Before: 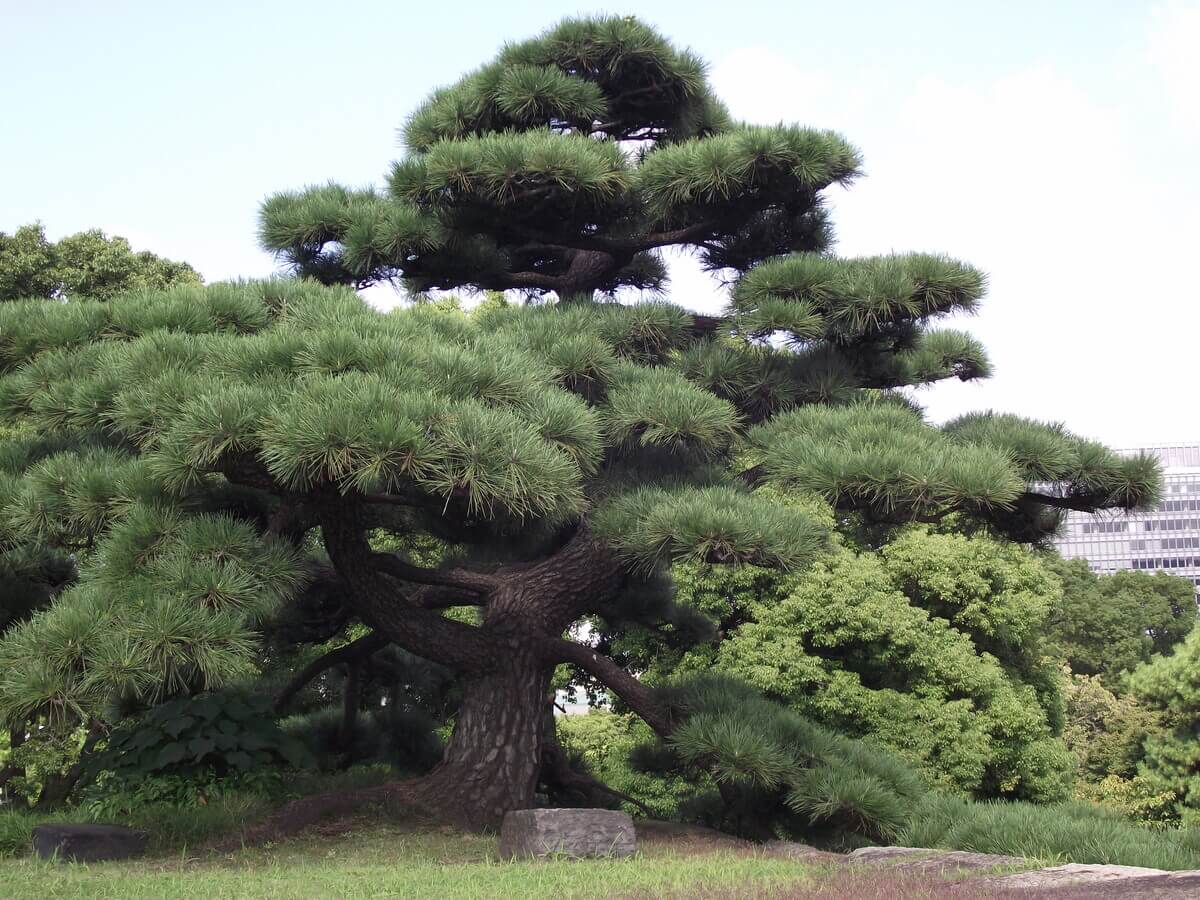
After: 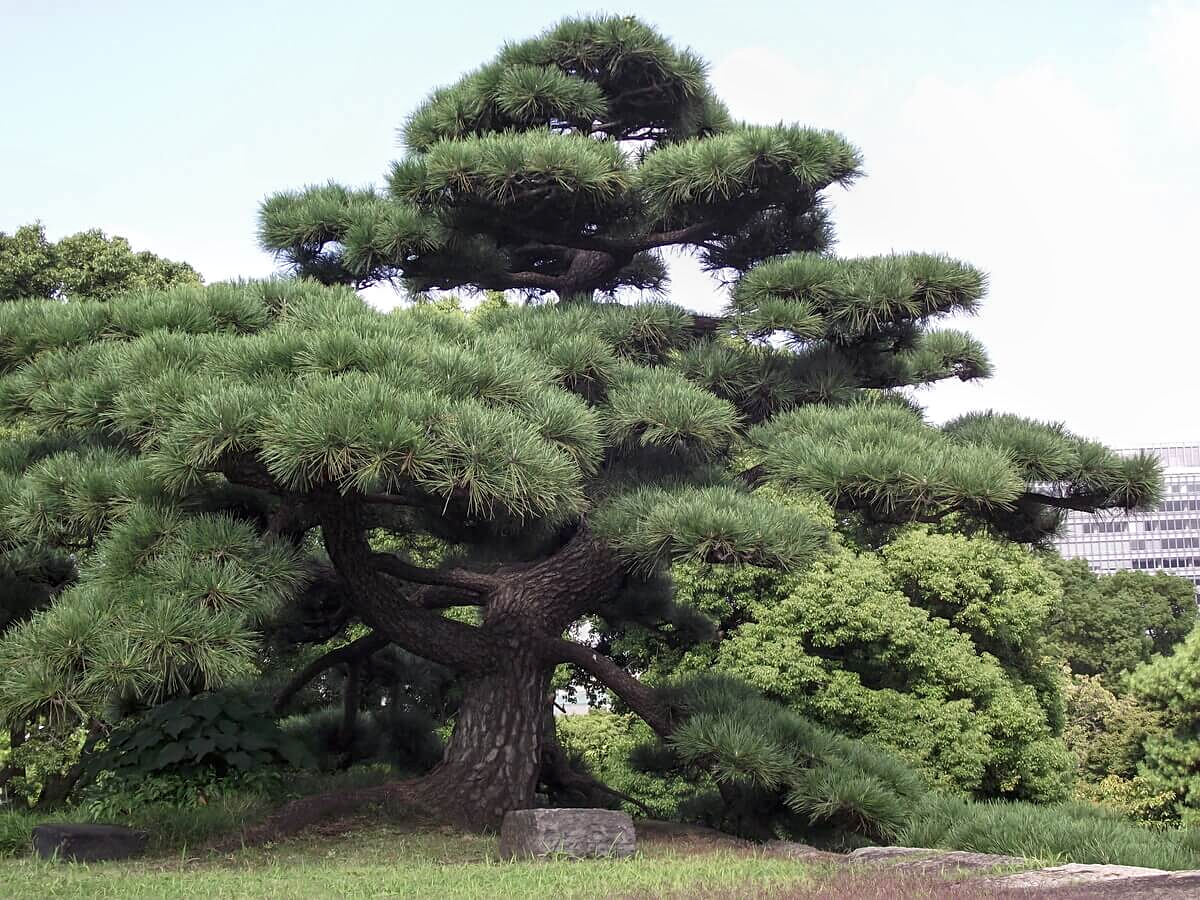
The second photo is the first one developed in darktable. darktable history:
sharpen: radius 1.883, amount 0.414, threshold 1.437
local contrast: on, module defaults
